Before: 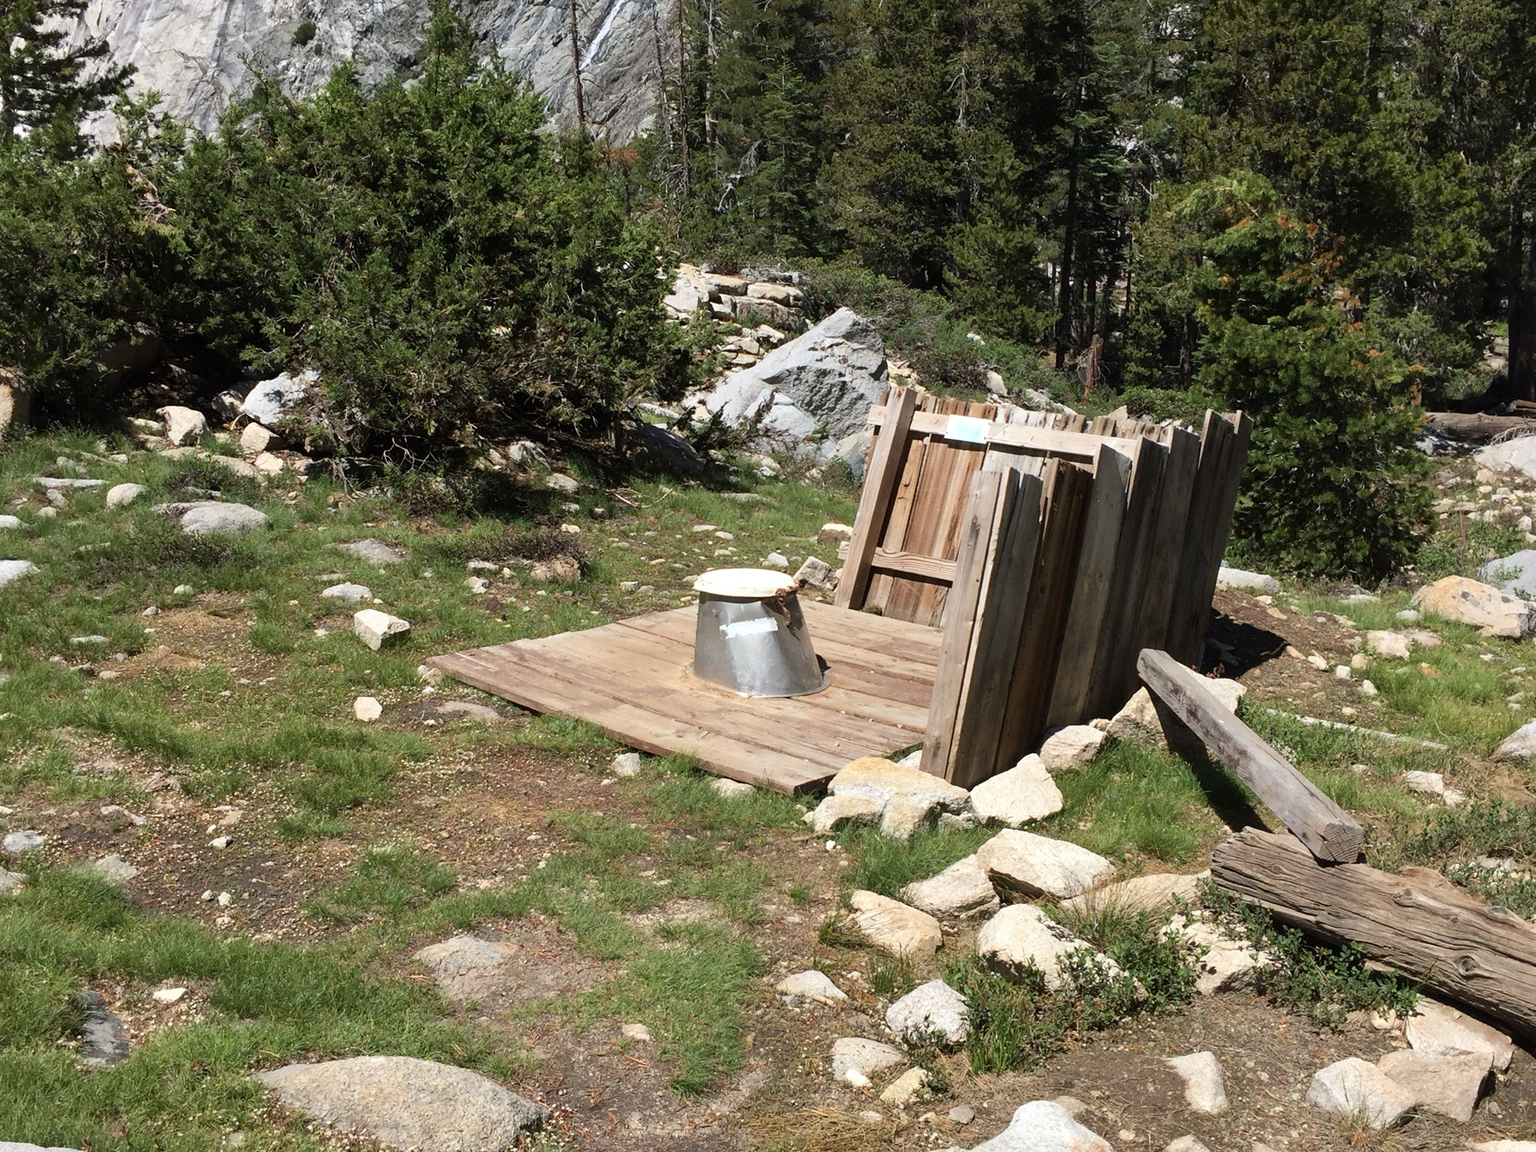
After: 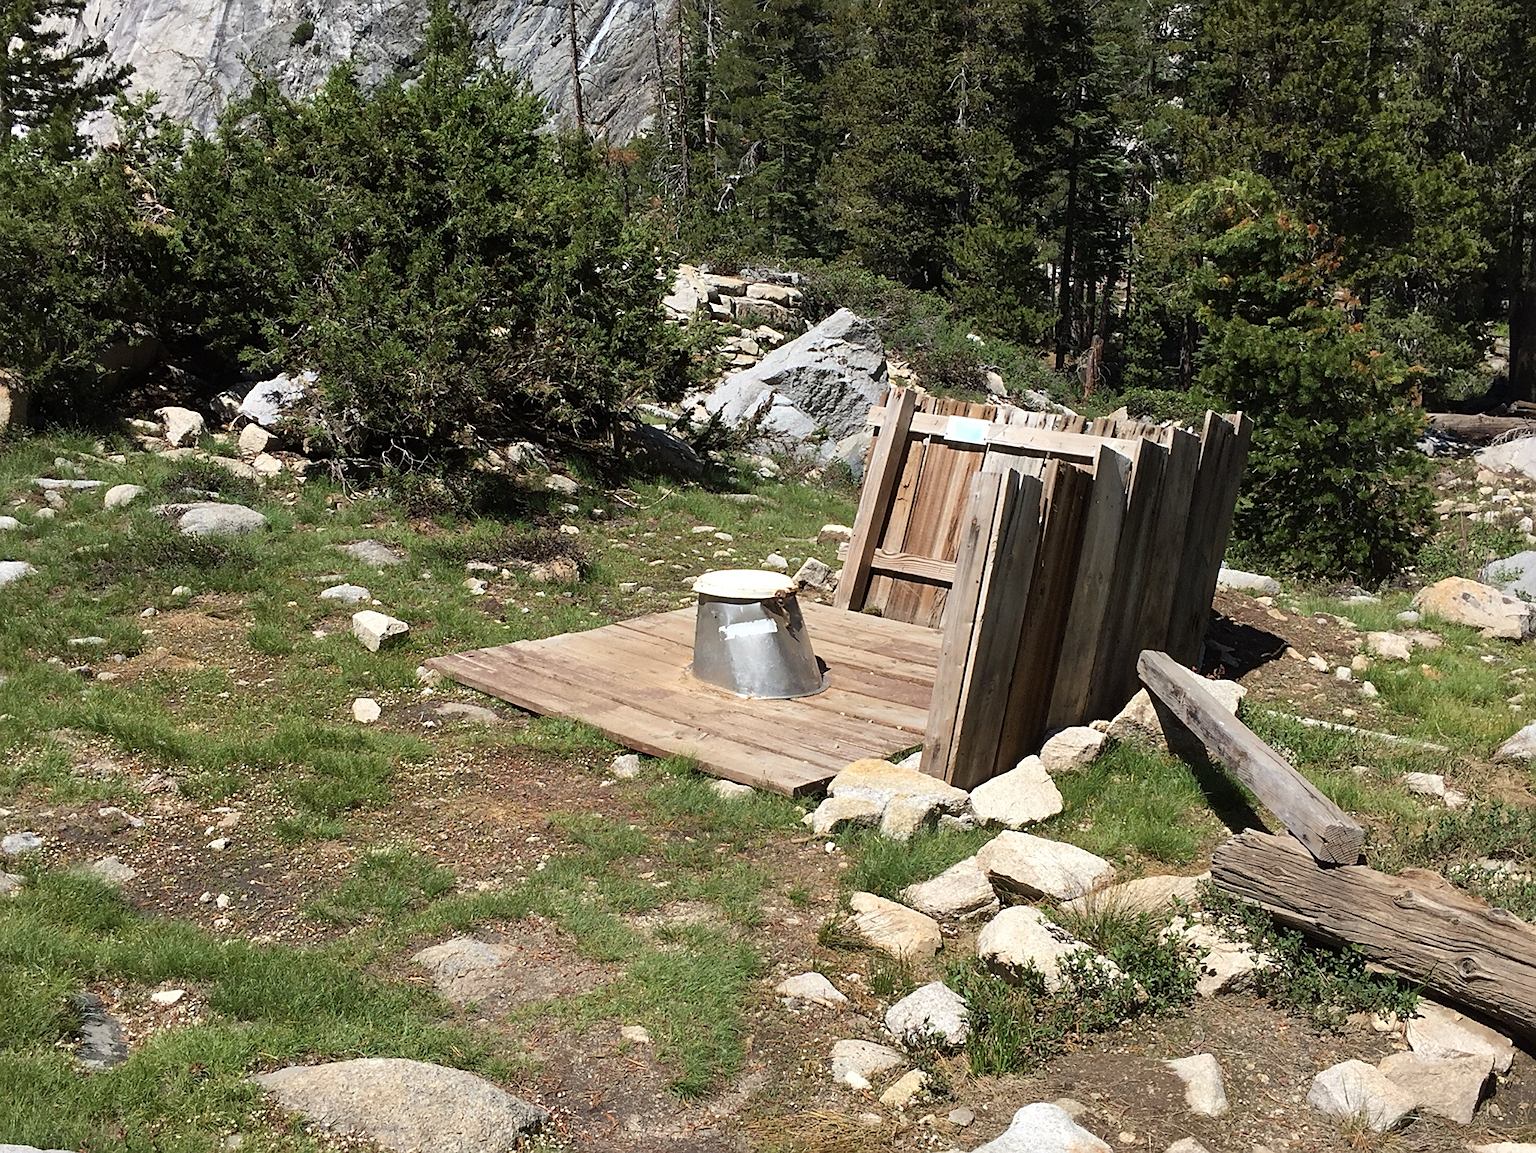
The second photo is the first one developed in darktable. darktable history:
crop and rotate: left 0.167%, bottom 0.013%
sharpen: on, module defaults
